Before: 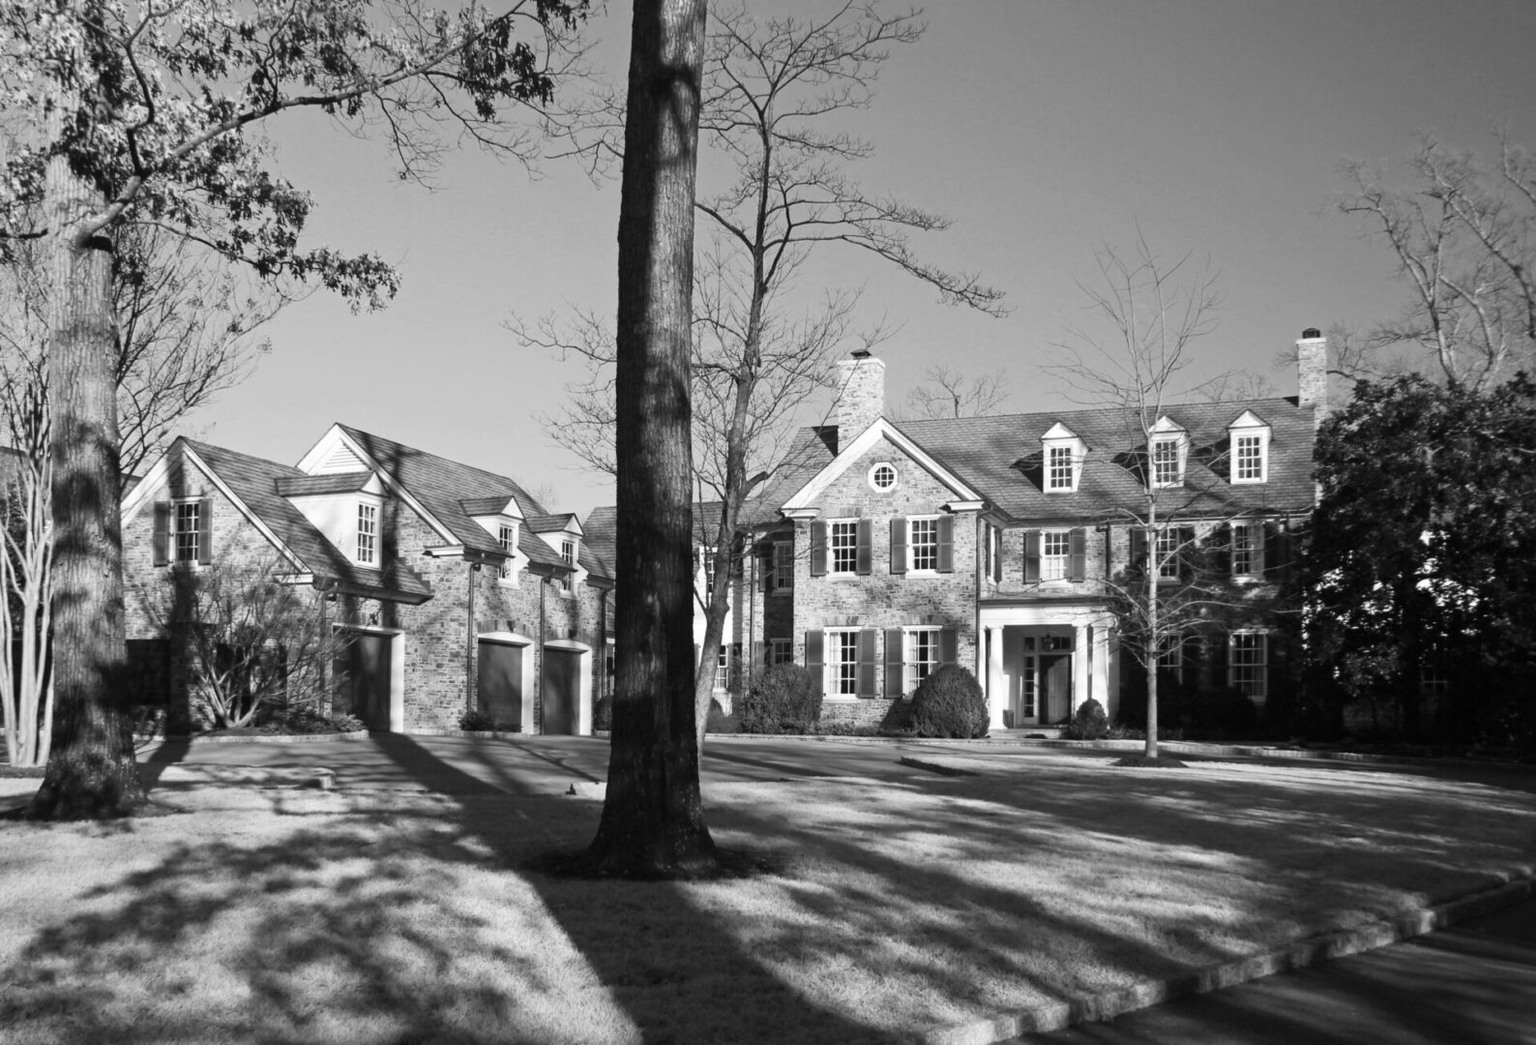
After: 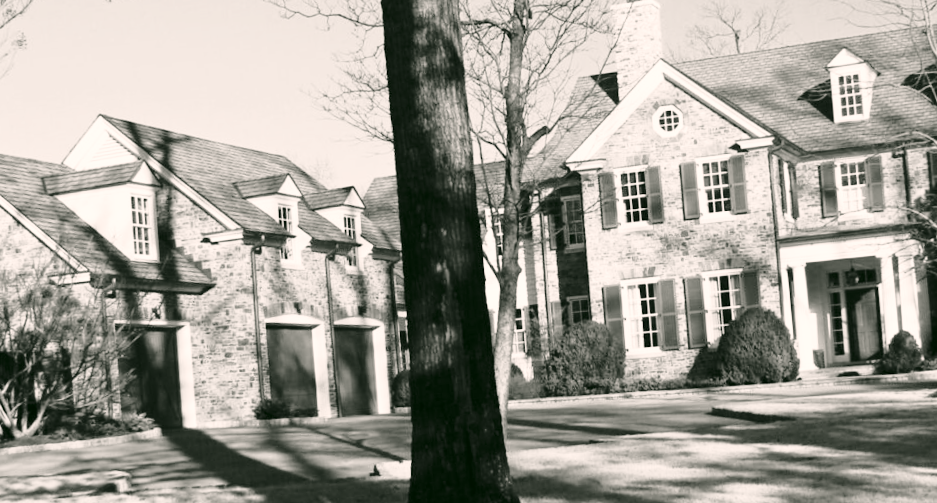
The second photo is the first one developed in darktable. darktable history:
color correction: highlights a* 4.02, highlights b* 4.98, shadows a* -7.55, shadows b* 4.98
rotate and perspective: rotation -5°, crop left 0.05, crop right 0.952, crop top 0.11, crop bottom 0.89
base curve: curves: ch0 [(0, 0) (0.028, 0.03) (0.121, 0.232) (0.46, 0.748) (0.859, 0.968) (1, 1)]
crop: left 13.312%, top 31.28%, right 24.627%, bottom 15.582%
